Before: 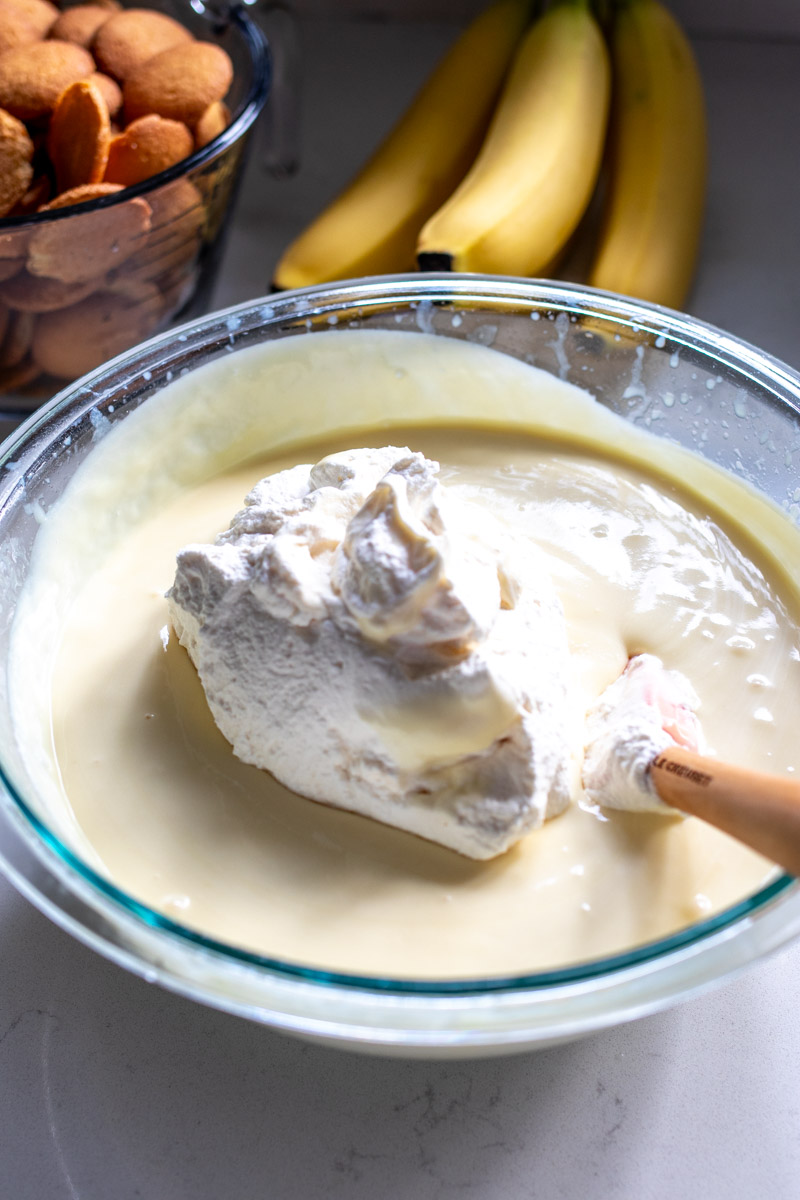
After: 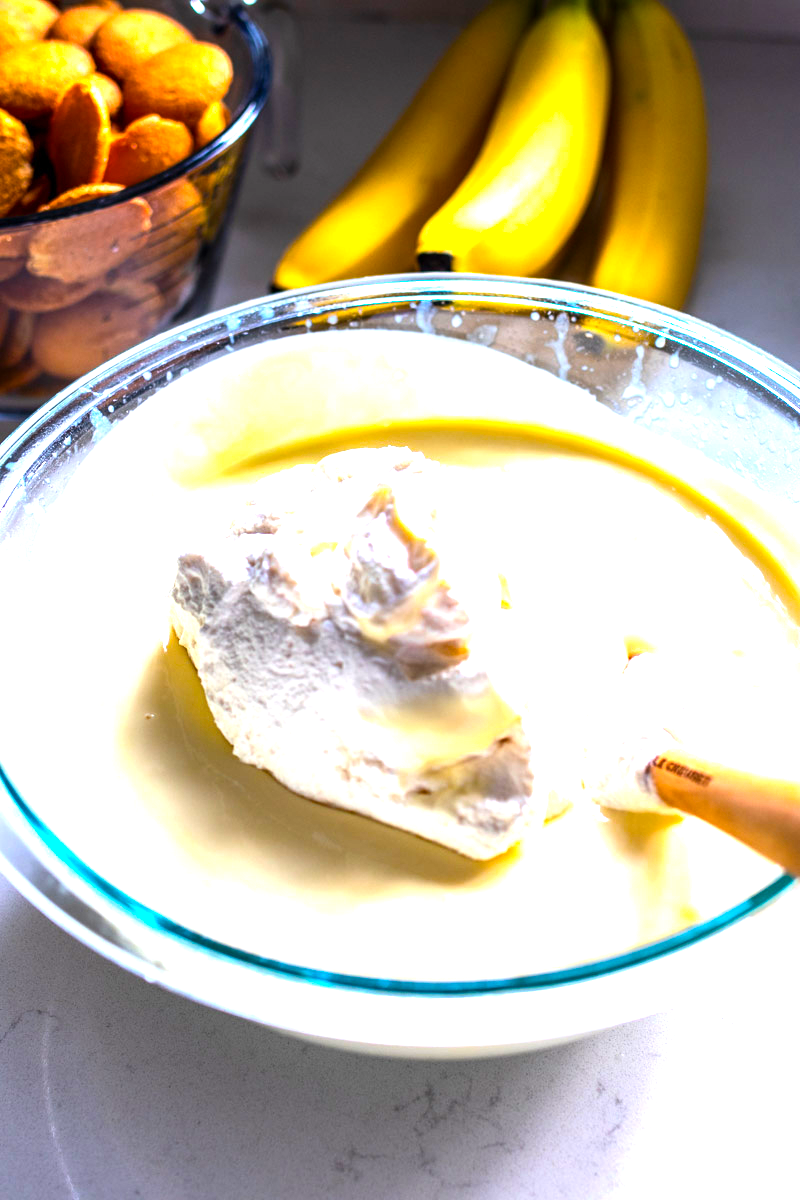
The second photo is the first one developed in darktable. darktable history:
base curve: exposure shift 0, preserve colors none
color balance rgb: linear chroma grading › shadows -10%, linear chroma grading › global chroma 20%, perceptual saturation grading › global saturation 15%, perceptual brilliance grading › global brilliance 30%, perceptual brilliance grading › highlights 12%, perceptual brilliance grading › mid-tones 24%, global vibrance 20%
